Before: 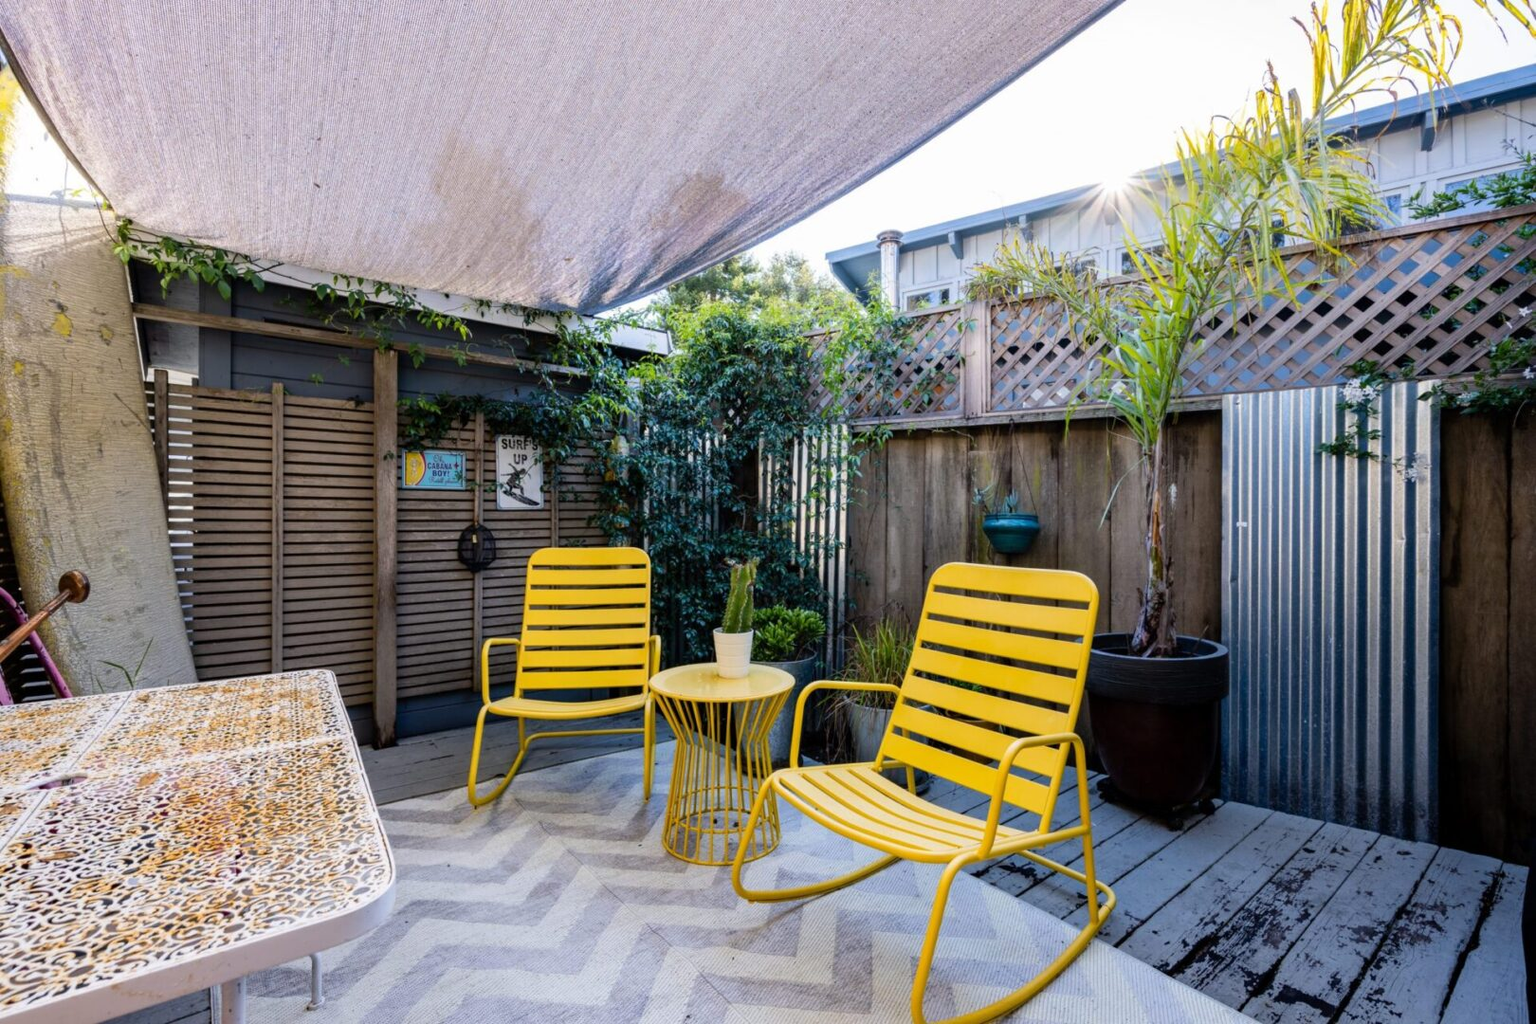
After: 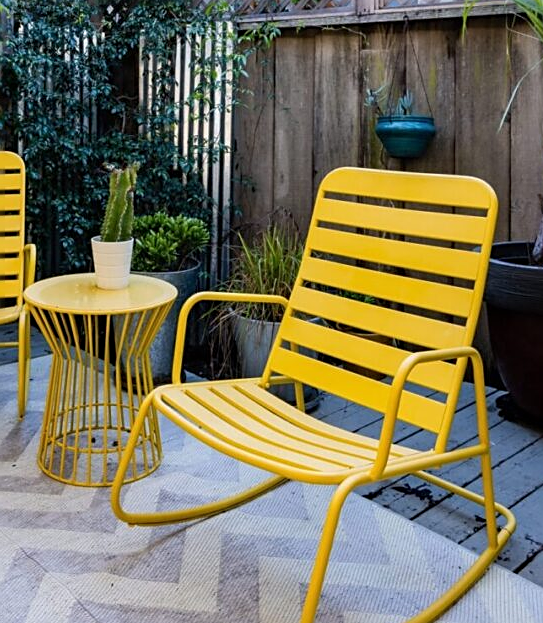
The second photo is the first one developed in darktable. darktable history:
crop: left 40.829%, top 39.536%, right 25.643%, bottom 2.711%
sharpen: on, module defaults
